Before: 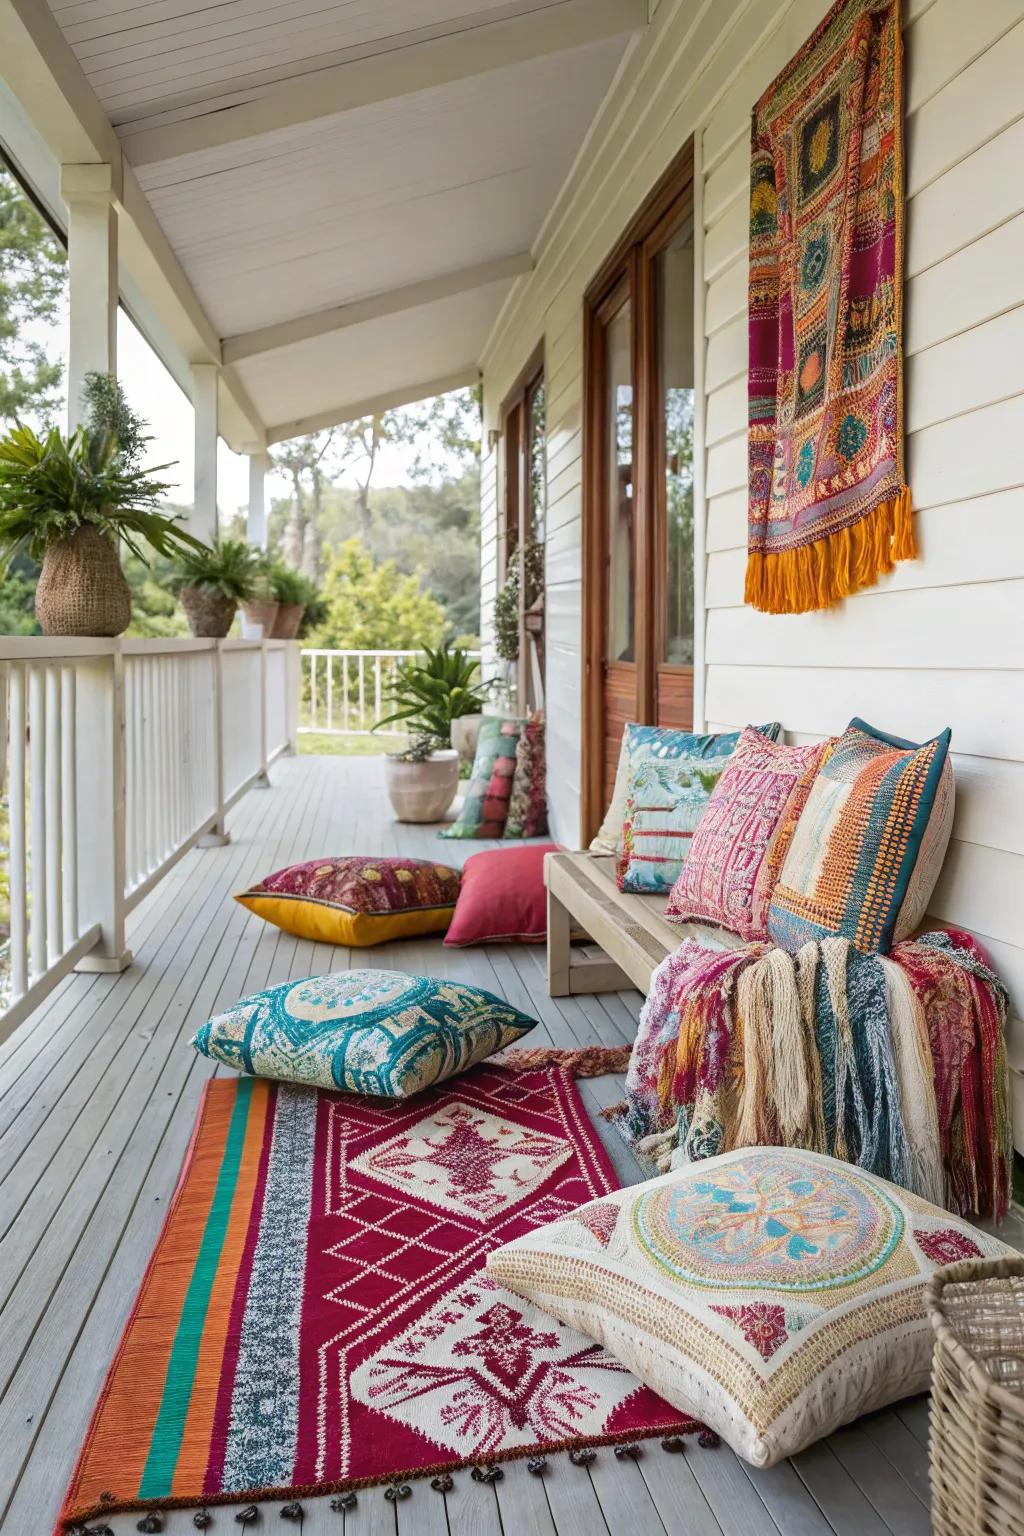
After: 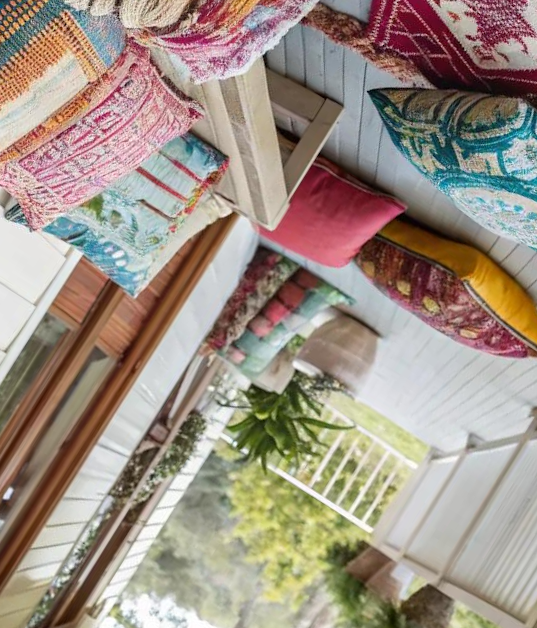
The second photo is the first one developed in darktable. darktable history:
crop and rotate: angle 147.94°, left 9.202%, top 15.653%, right 4.533%, bottom 17.047%
